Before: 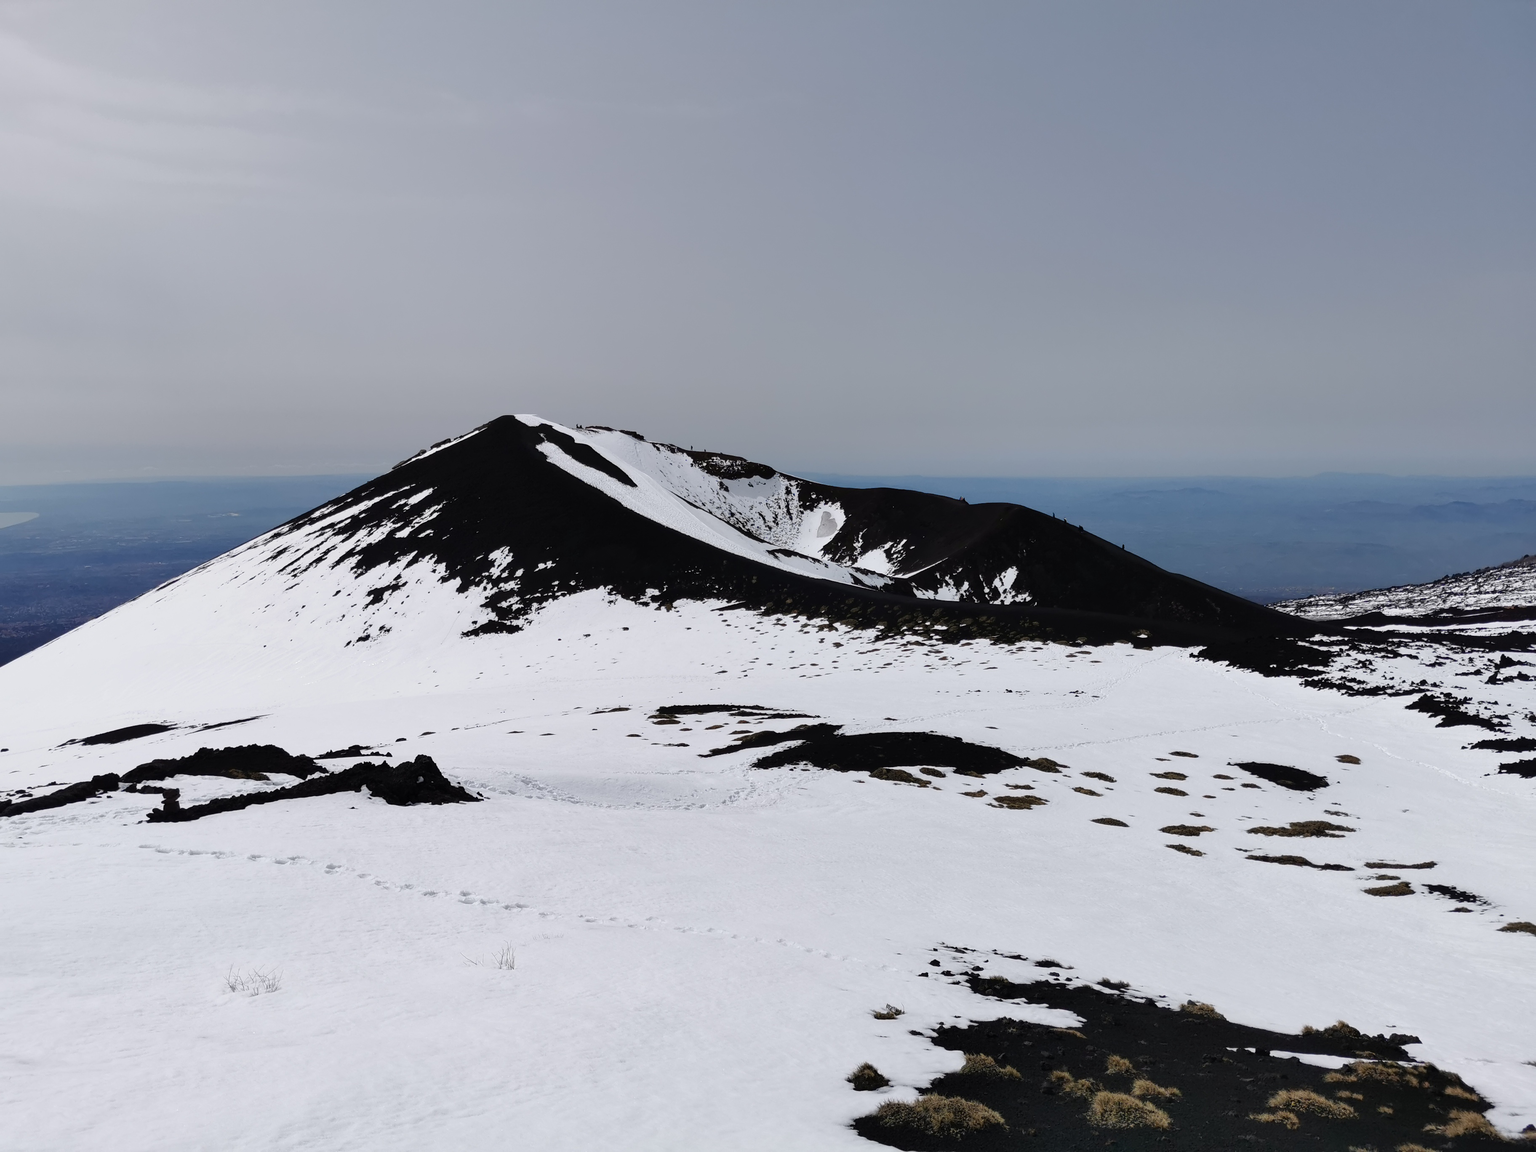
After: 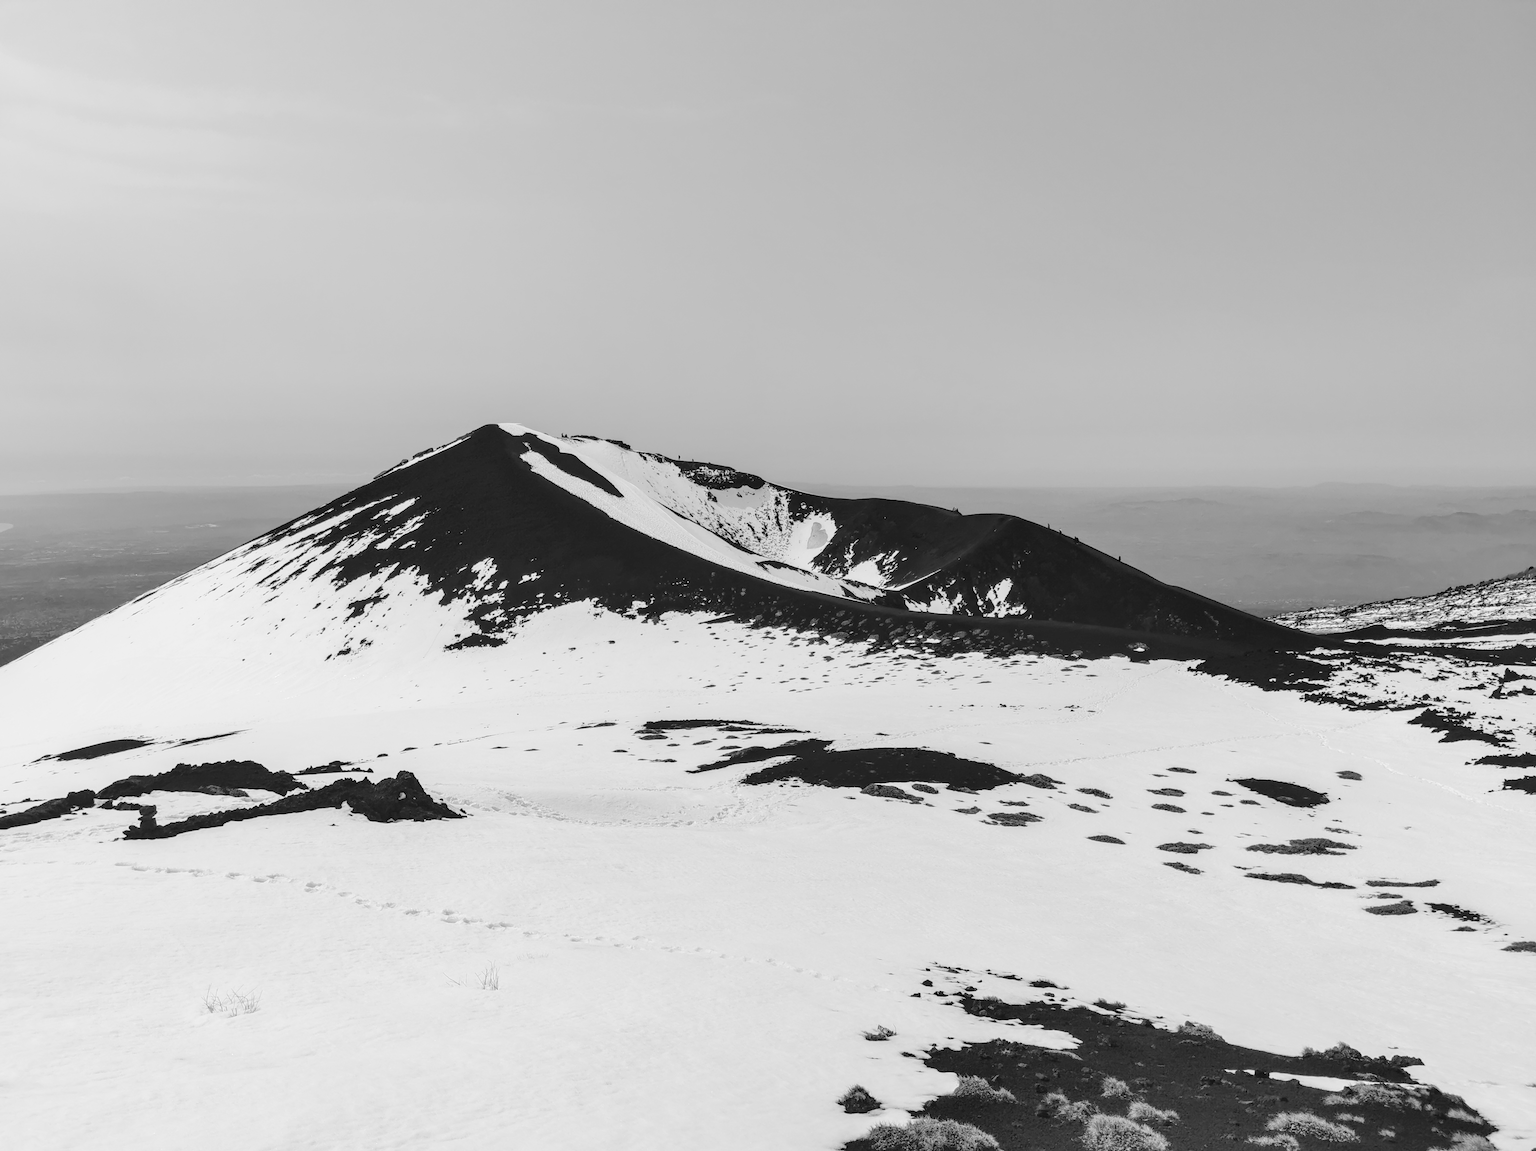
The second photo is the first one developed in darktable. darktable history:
monochrome: on, module defaults
crop: left 1.743%, right 0.268%, bottom 2.011%
exposure: exposure 0.191 EV, compensate highlight preservation false
global tonemap: drago (0.7, 100)
local contrast: on, module defaults
white balance: emerald 1
